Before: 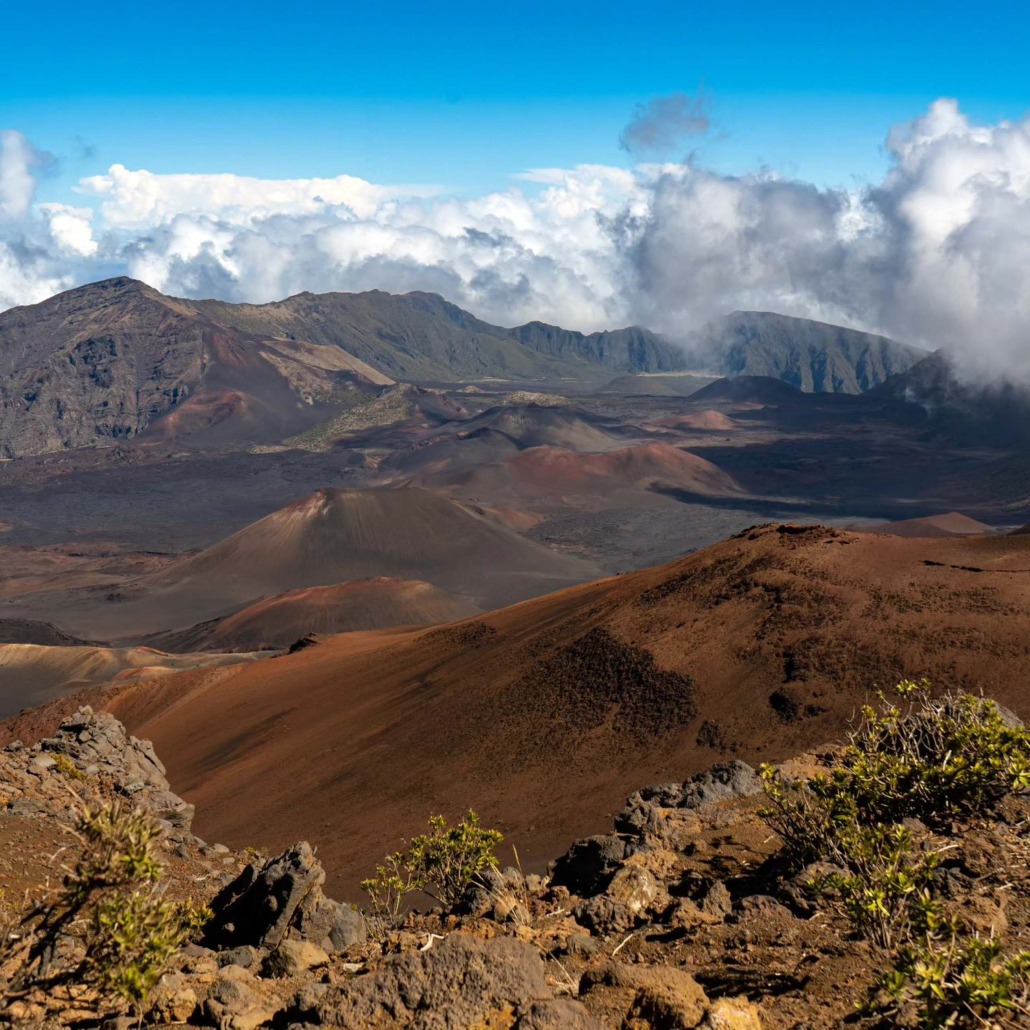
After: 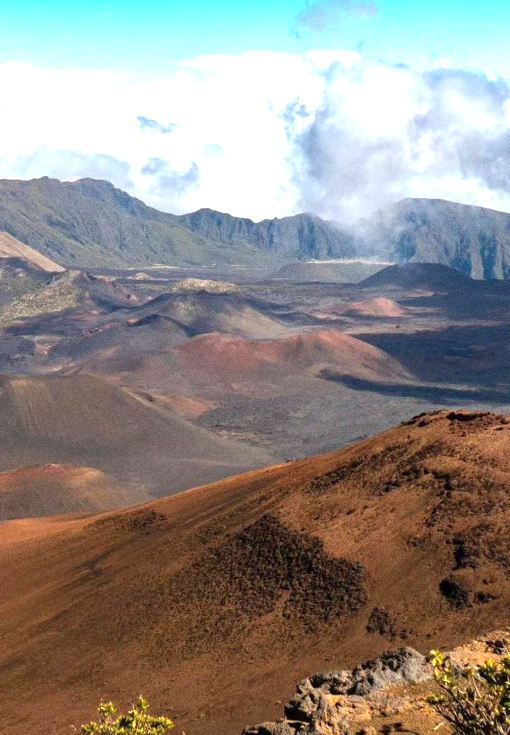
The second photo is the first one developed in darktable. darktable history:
exposure: exposure 1.2 EV, compensate highlight preservation false
crop: left 32.075%, top 10.976%, right 18.355%, bottom 17.596%
grain: coarseness 0.09 ISO
